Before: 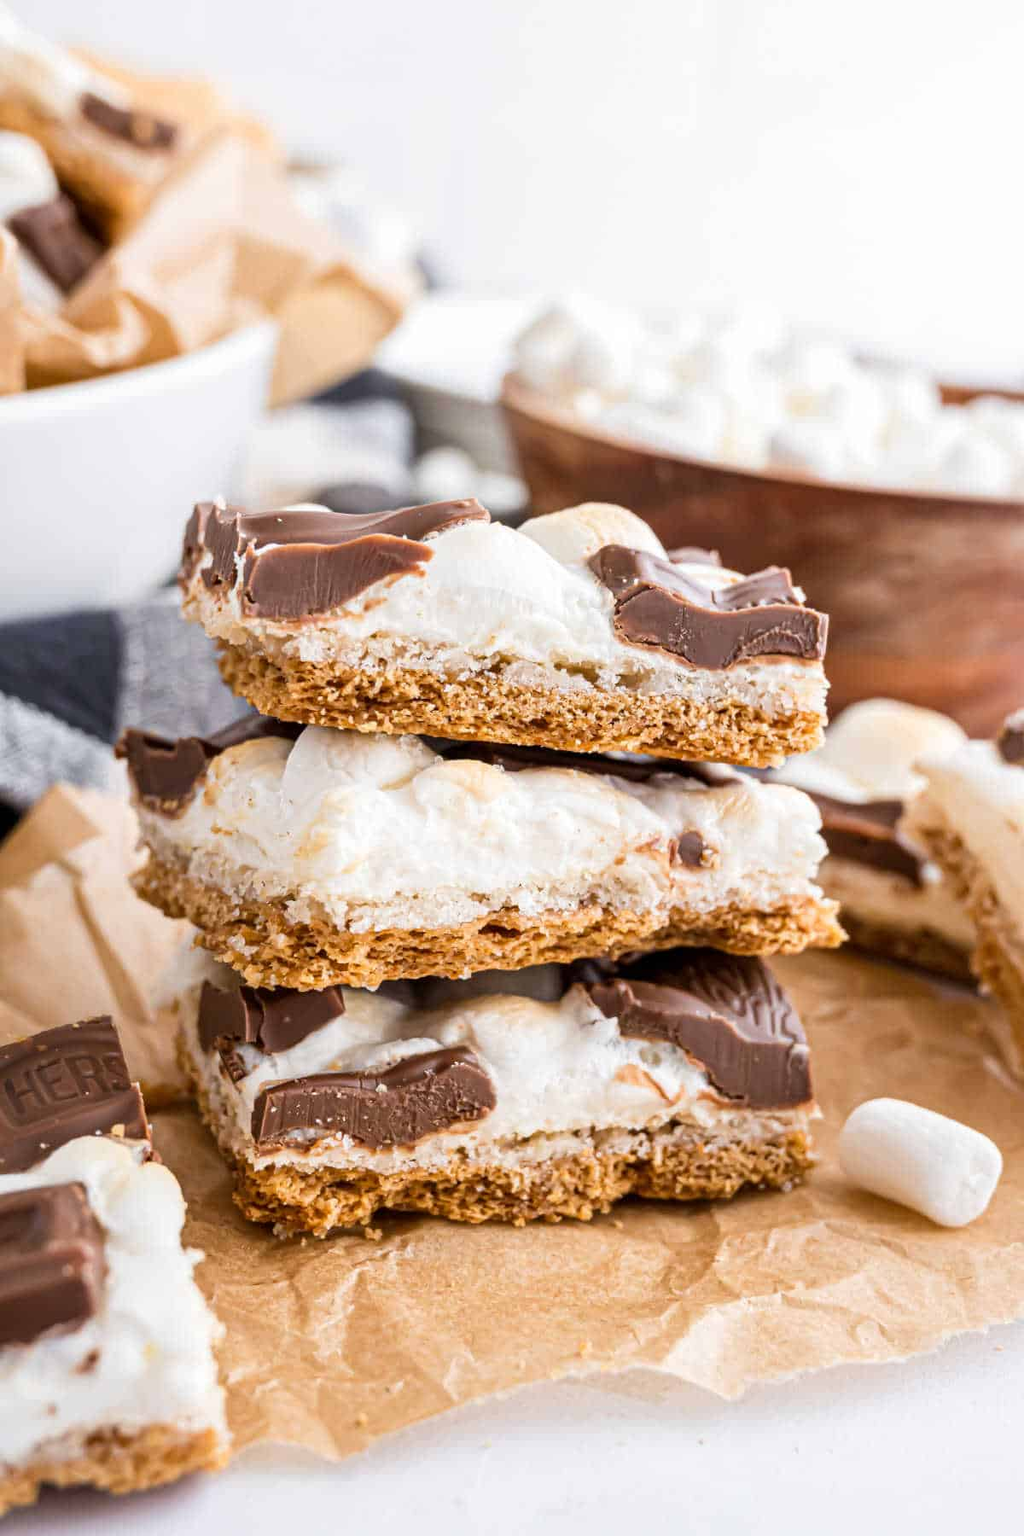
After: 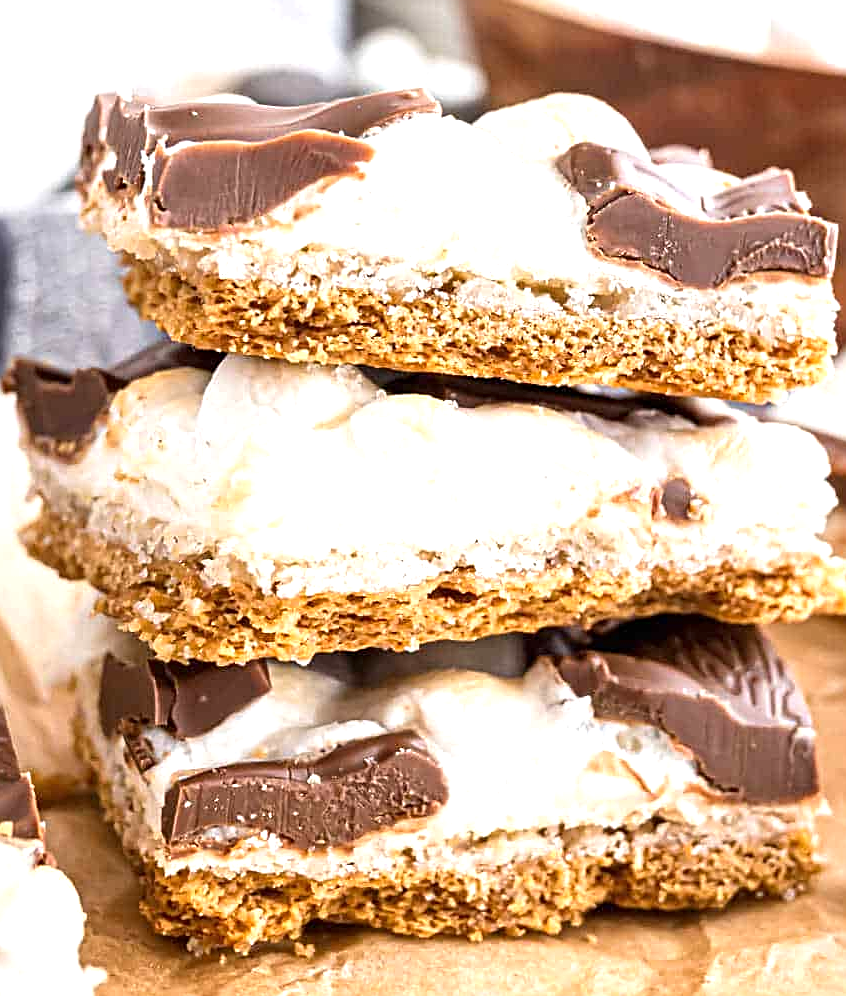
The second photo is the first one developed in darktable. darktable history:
sharpen: amount 0.6
crop: left 11.123%, top 27.61%, right 18.3%, bottom 17.034%
exposure: exposure 0.636 EV, compensate highlight preservation false
